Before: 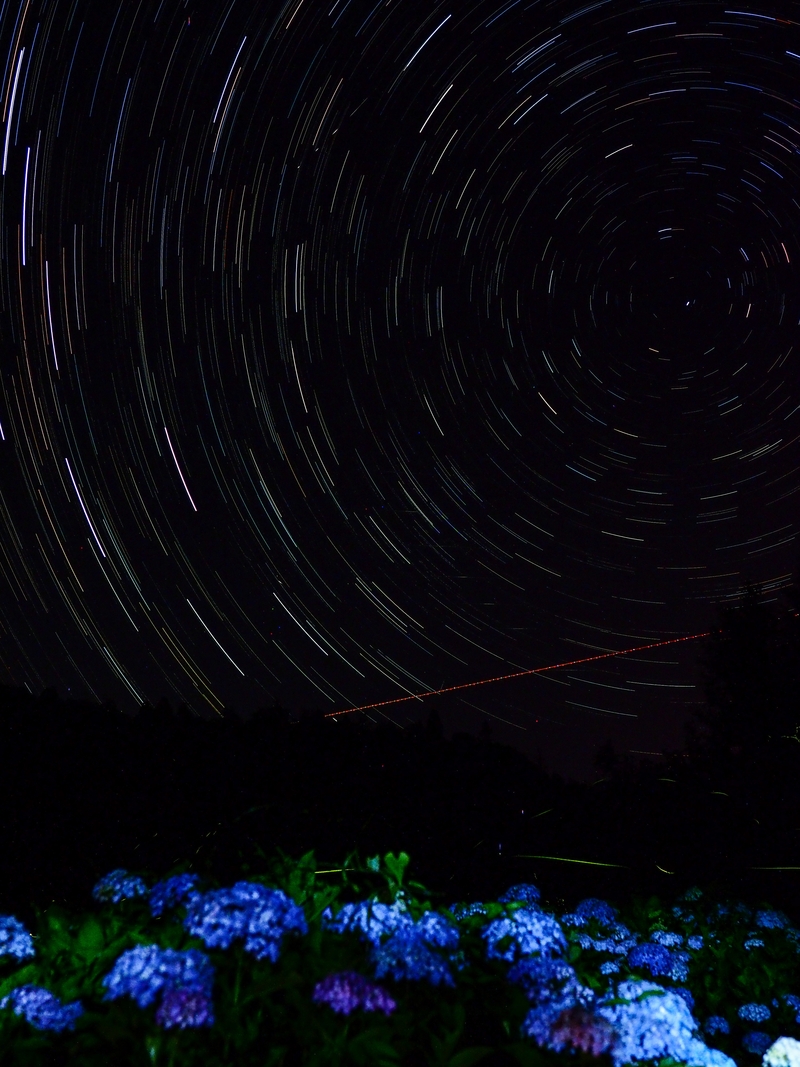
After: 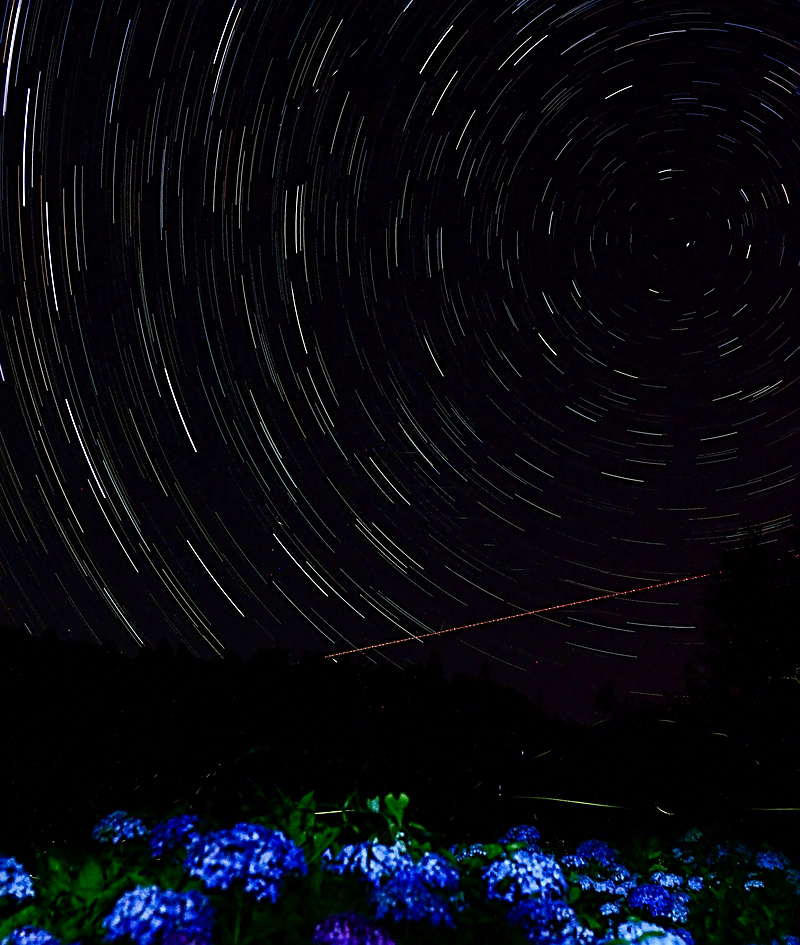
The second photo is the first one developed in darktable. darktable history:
sharpen: radius 2.715, amount 0.654
color balance rgb: perceptual saturation grading › global saturation 20%, perceptual saturation grading › highlights -50.43%, perceptual saturation grading › shadows 31.185%, global vibrance 20%
crop and rotate: top 5.579%, bottom 5.763%
